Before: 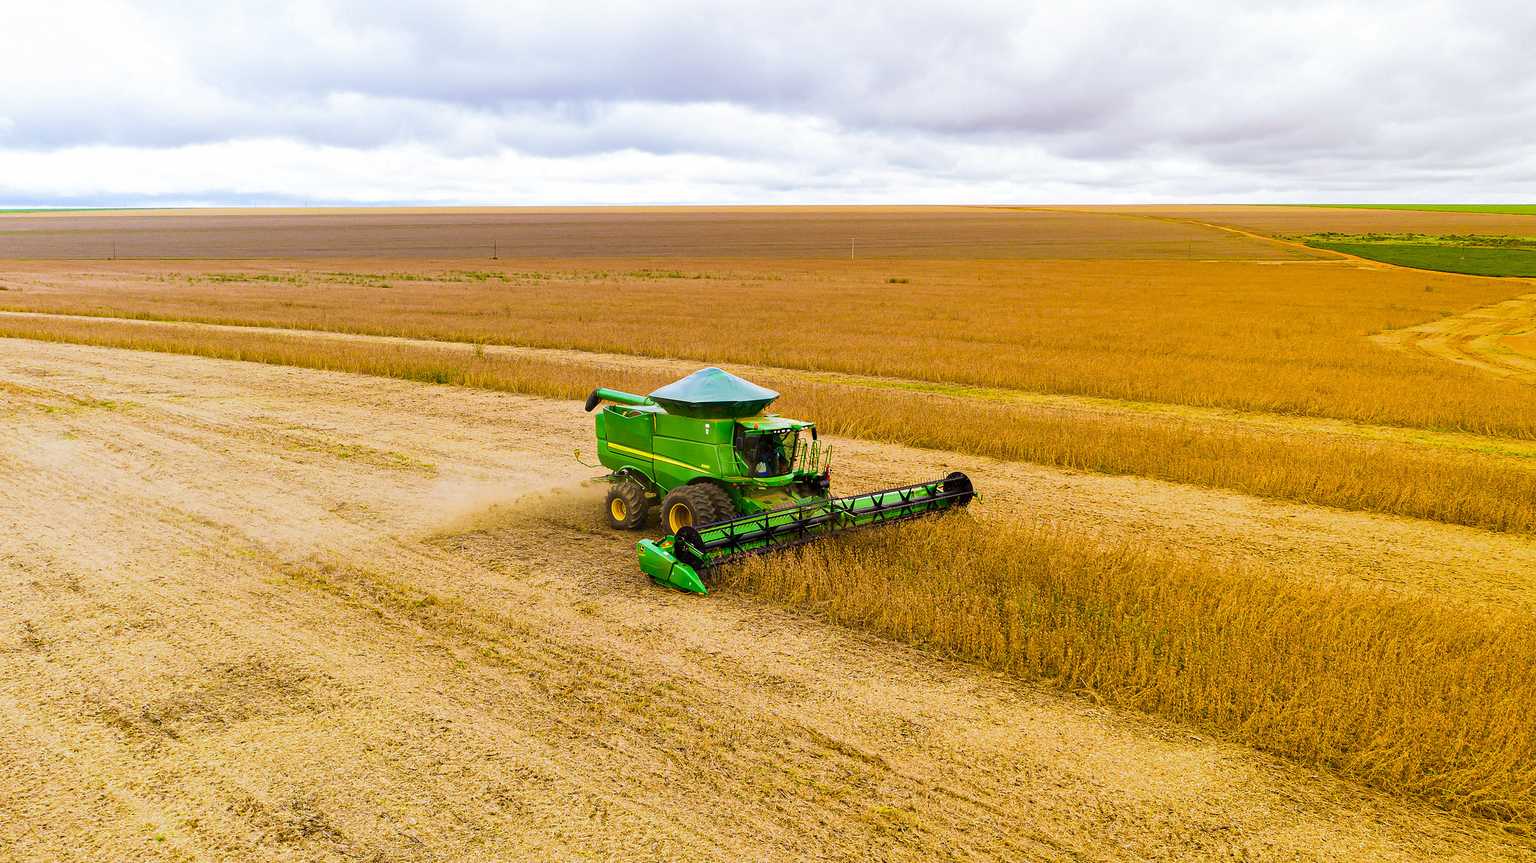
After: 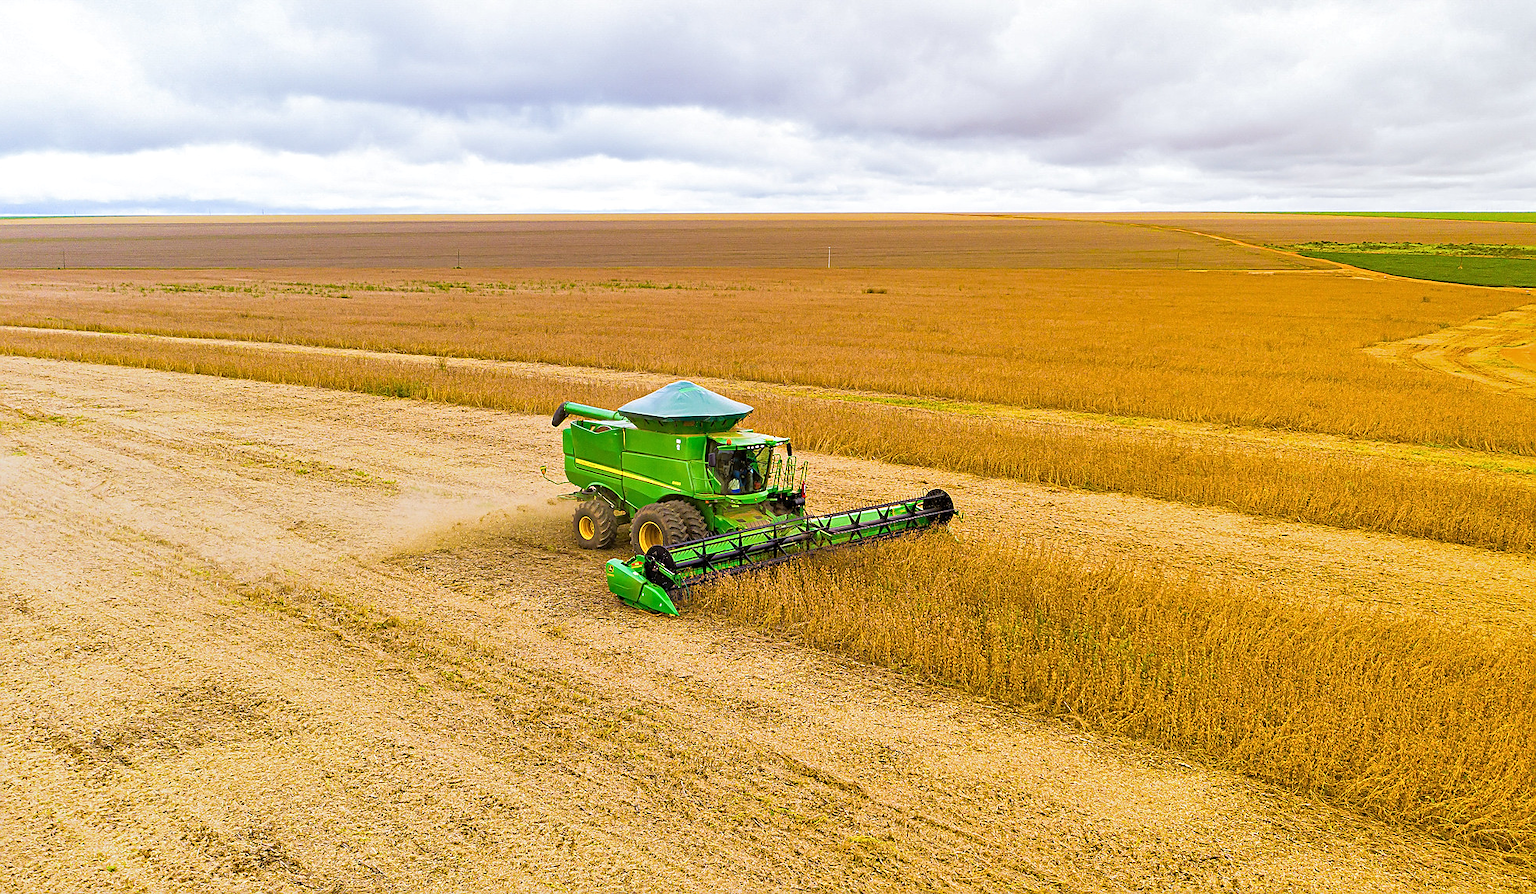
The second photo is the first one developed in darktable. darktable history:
shadows and highlights: shadows 61.4, white point adjustment 0.503, highlights -34.68, compress 84.01%
sharpen: on, module defaults
tone equalizer: -7 EV 0.162 EV, -6 EV 0.568 EV, -5 EV 1.11 EV, -4 EV 1.36 EV, -3 EV 1.12 EV, -2 EV 0.6 EV, -1 EV 0.146 EV
crop and rotate: left 3.425%
